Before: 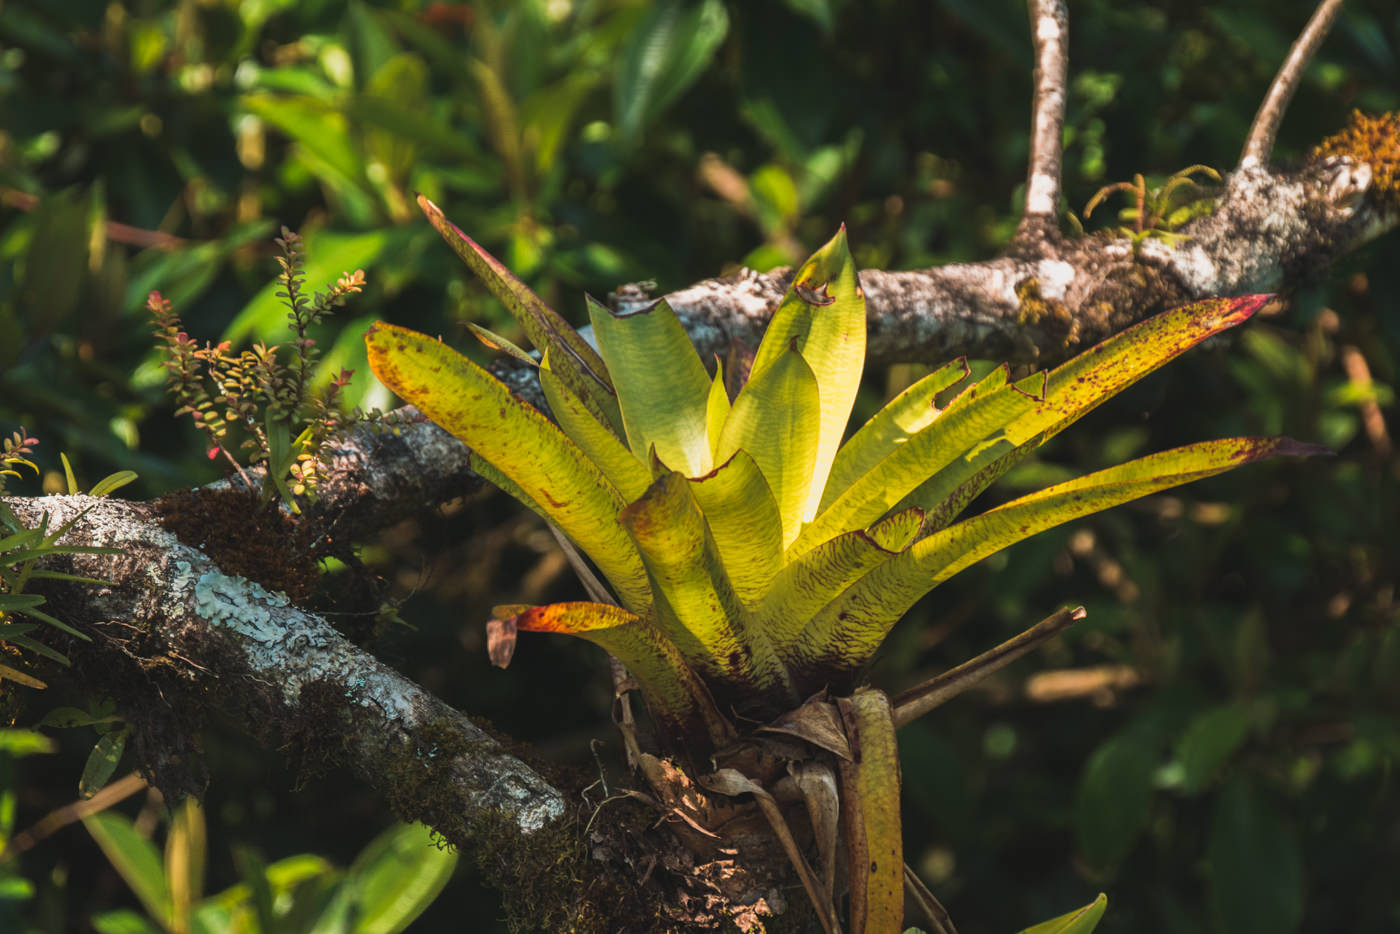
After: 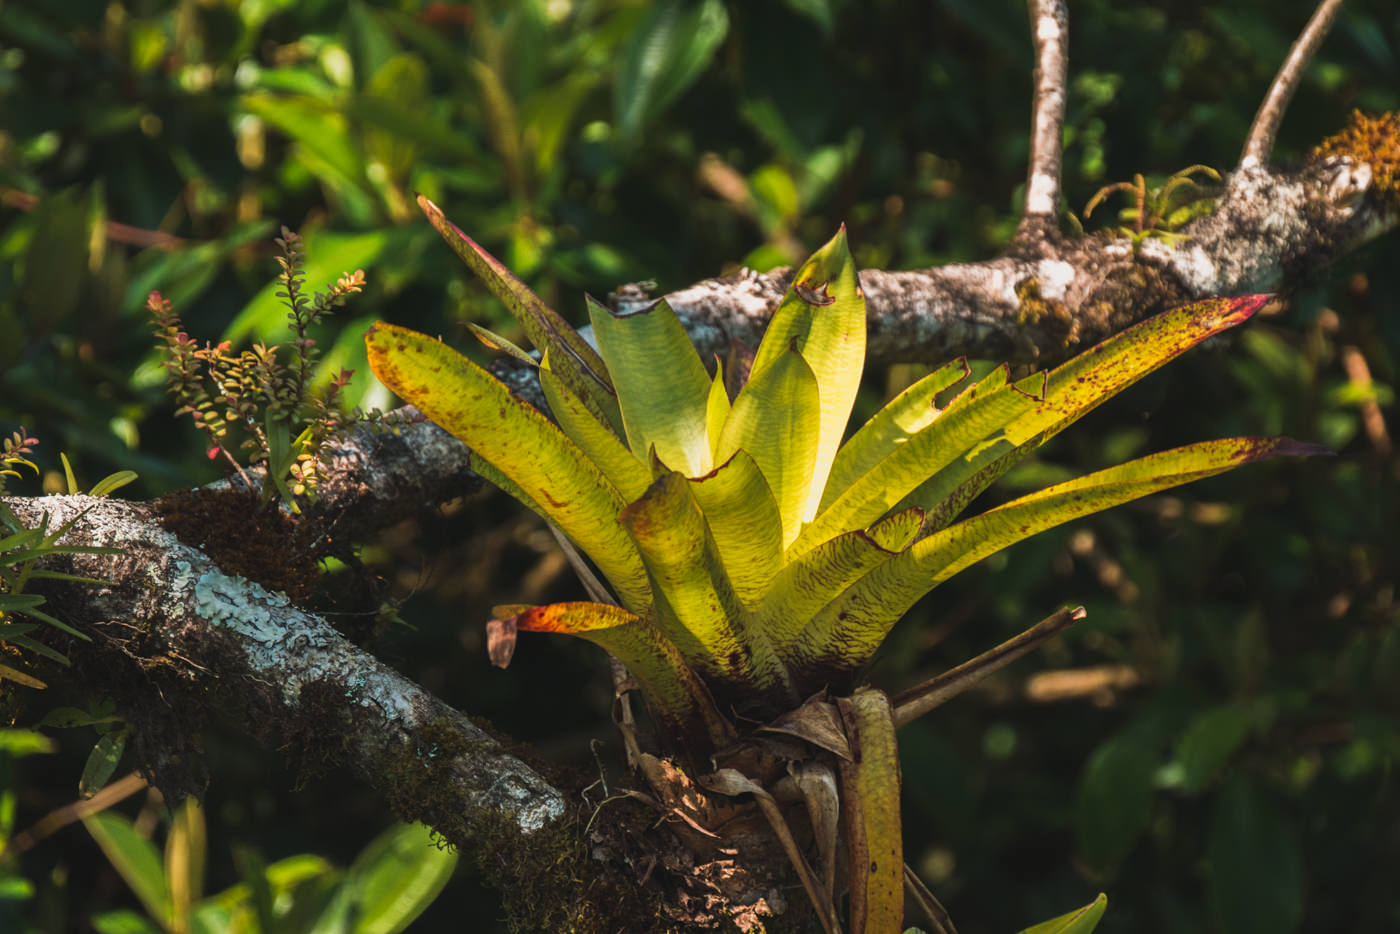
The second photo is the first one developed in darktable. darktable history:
contrast brightness saturation: contrast 0.029, brightness -0.031
